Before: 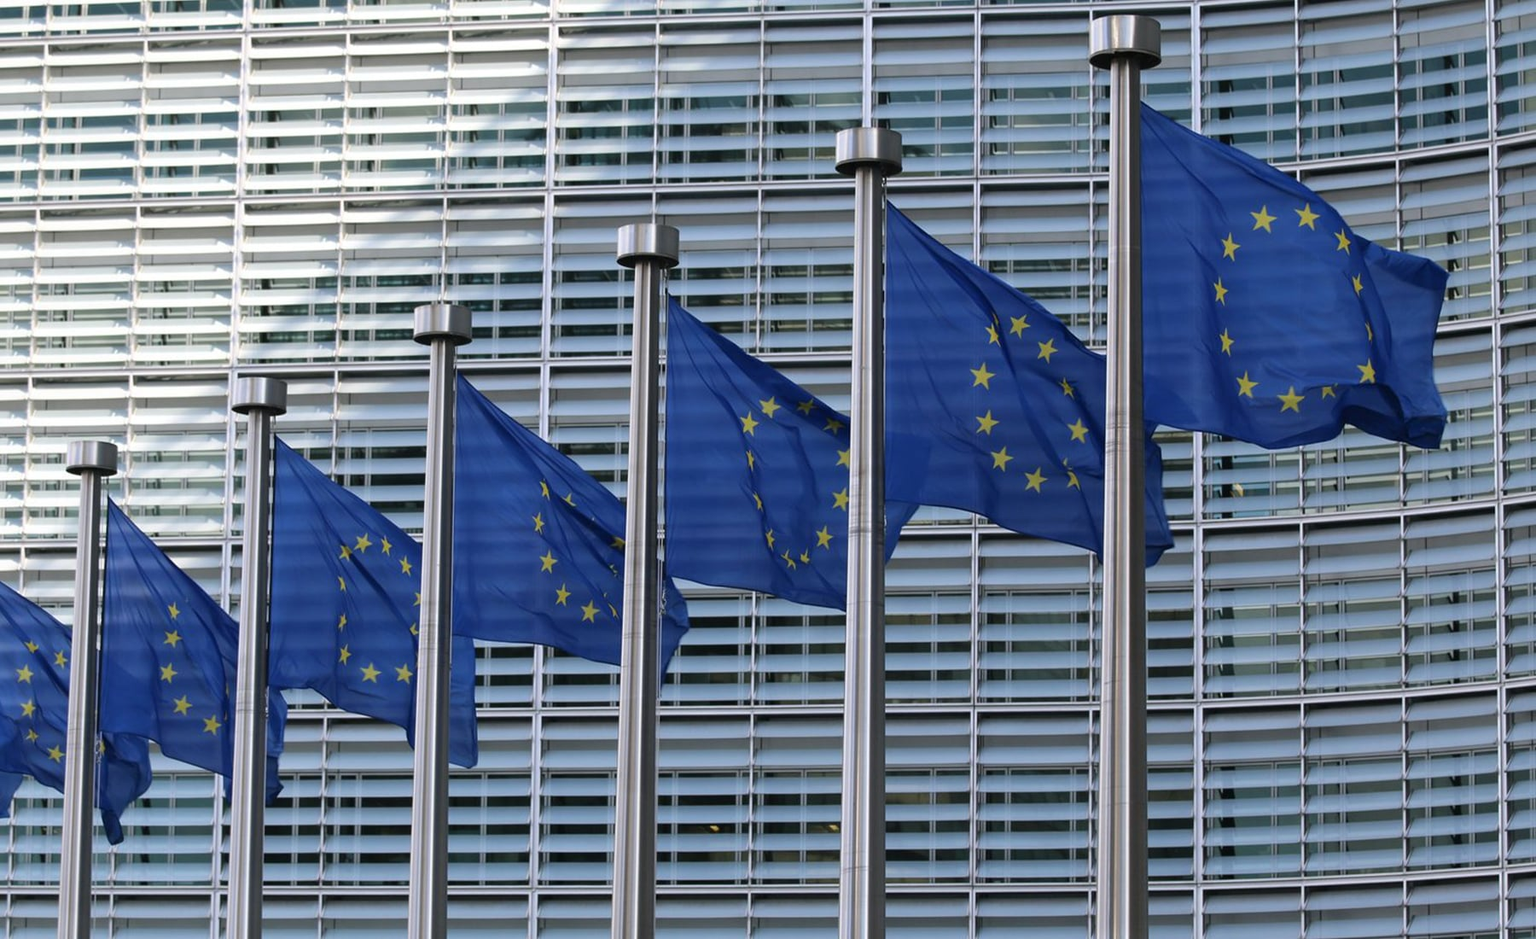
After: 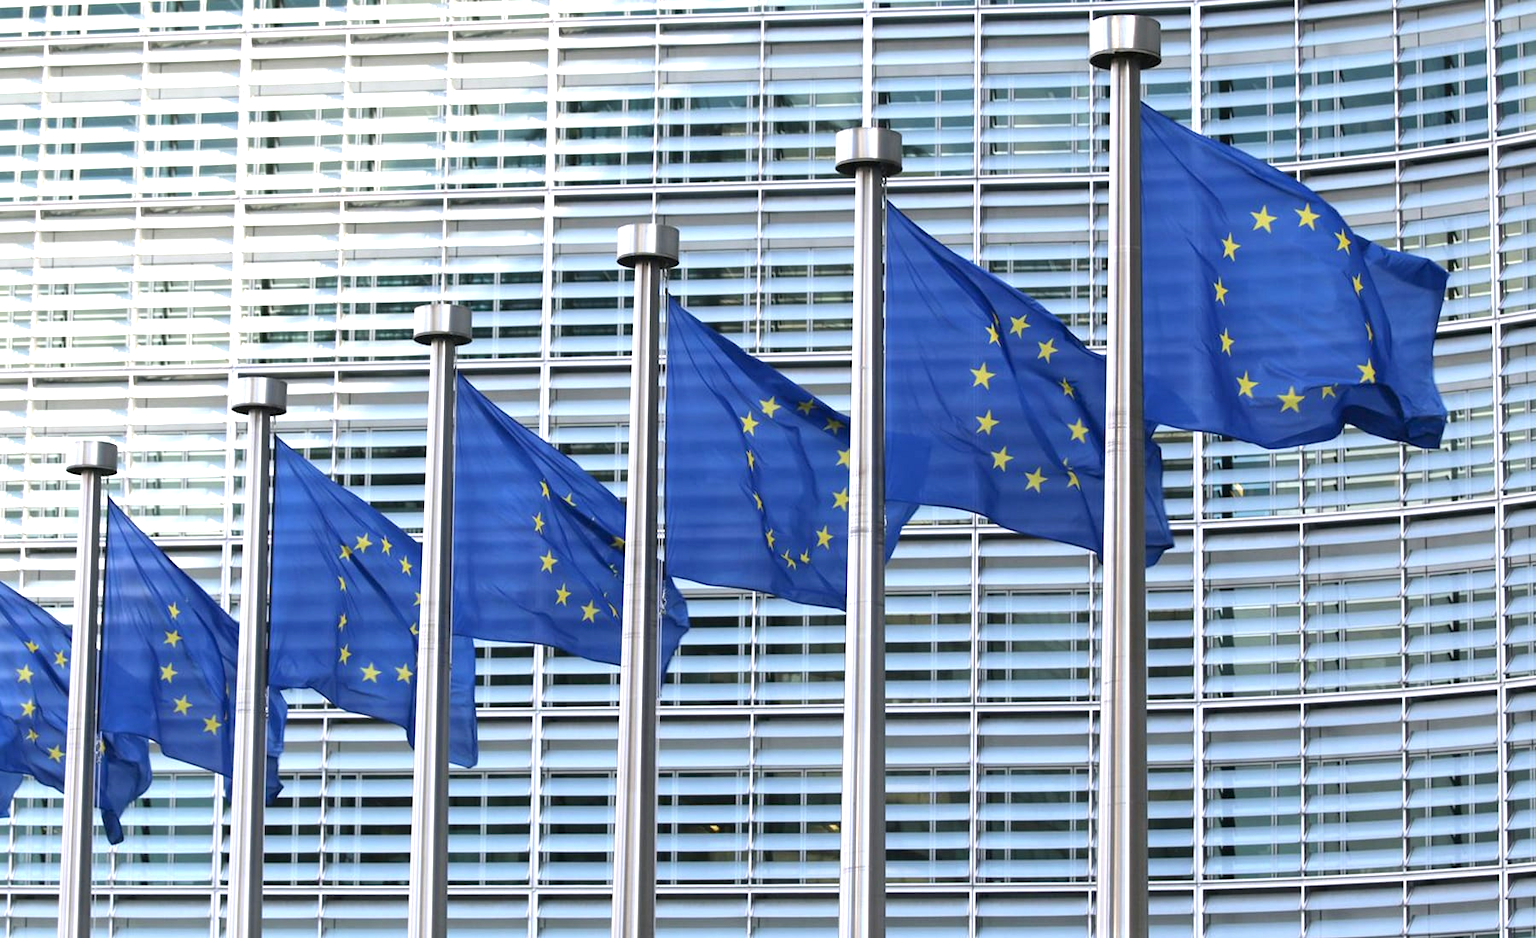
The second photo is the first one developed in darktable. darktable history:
exposure: black level correction 0.001, exposure 1.037 EV, compensate highlight preservation false
